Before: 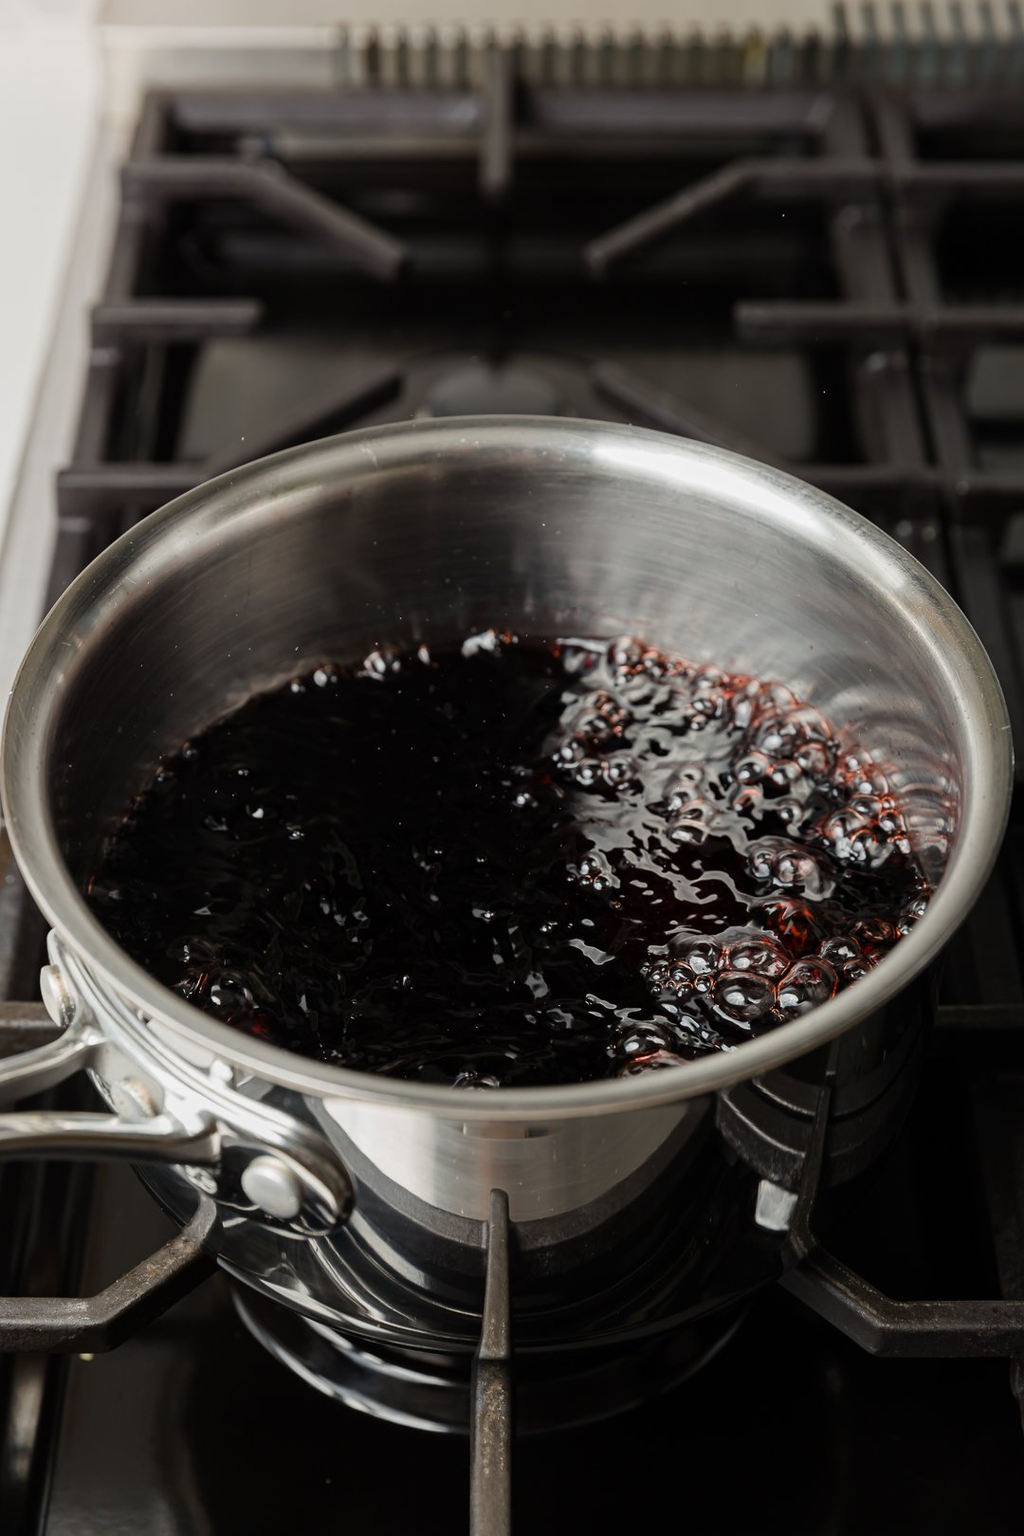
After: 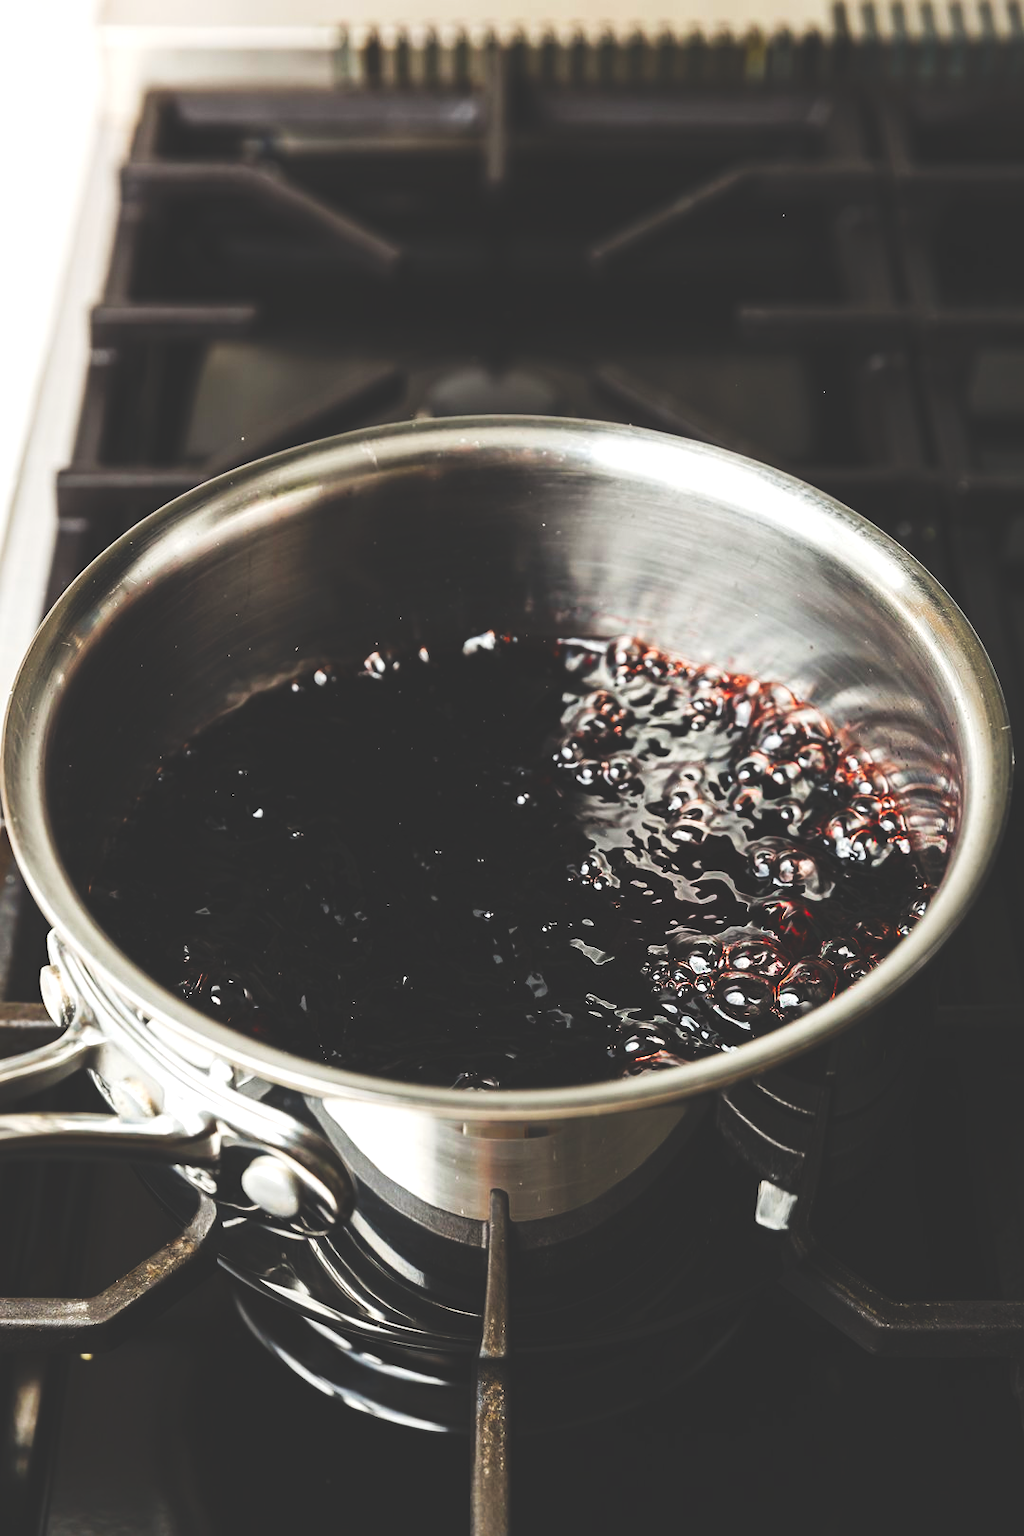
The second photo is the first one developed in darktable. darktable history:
color balance rgb: global offset › luminance 0.516%, perceptual saturation grading › global saturation 25.207%, perceptual brilliance grading › global brilliance -4.991%, perceptual brilliance grading › highlights 25.119%, perceptual brilliance grading › mid-tones 7.127%, perceptual brilliance grading › shadows -5.015%, global vibrance 10.053%
tone curve: curves: ch0 [(0, 0) (0.003, 0.183) (0.011, 0.183) (0.025, 0.184) (0.044, 0.188) (0.069, 0.197) (0.1, 0.204) (0.136, 0.212) (0.177, 0.226) (0.224, 0.24) (0.277, 0.273) (0.335, 0.322) (0.399, 0.388) (0.468, 0.468) (0.543, 0.579) (0.623, 0.686) (0.709, 0.792) (0.801, 0.877) (0.898, 0.939) (1, 1)], preserve colors none
